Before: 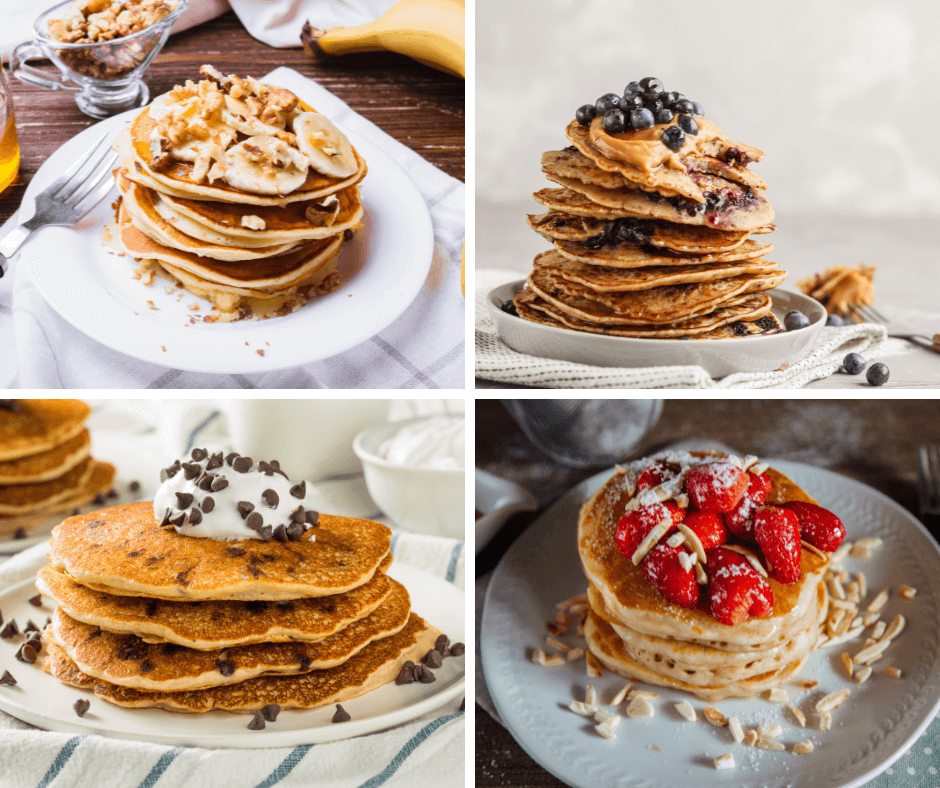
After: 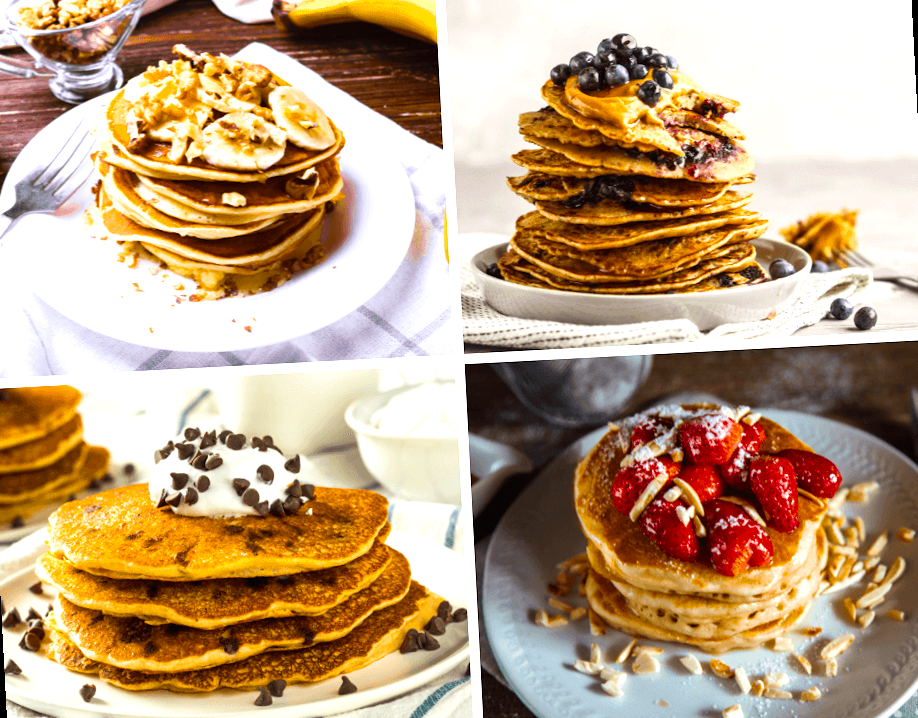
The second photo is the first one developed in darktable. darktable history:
color balance rgb: linear chroma grading › global chroma 9%, perceptual saturation grading › global saturation 36%, perceptual brilliance grading › global brilliance 15%, perceptual brilliance grading › shadows -35%, global vibrance 15%
rotate and perspective: rotation -3°, crop left 0.031, crop right 0.968, crop top 0.07, crop bottom 0.93
